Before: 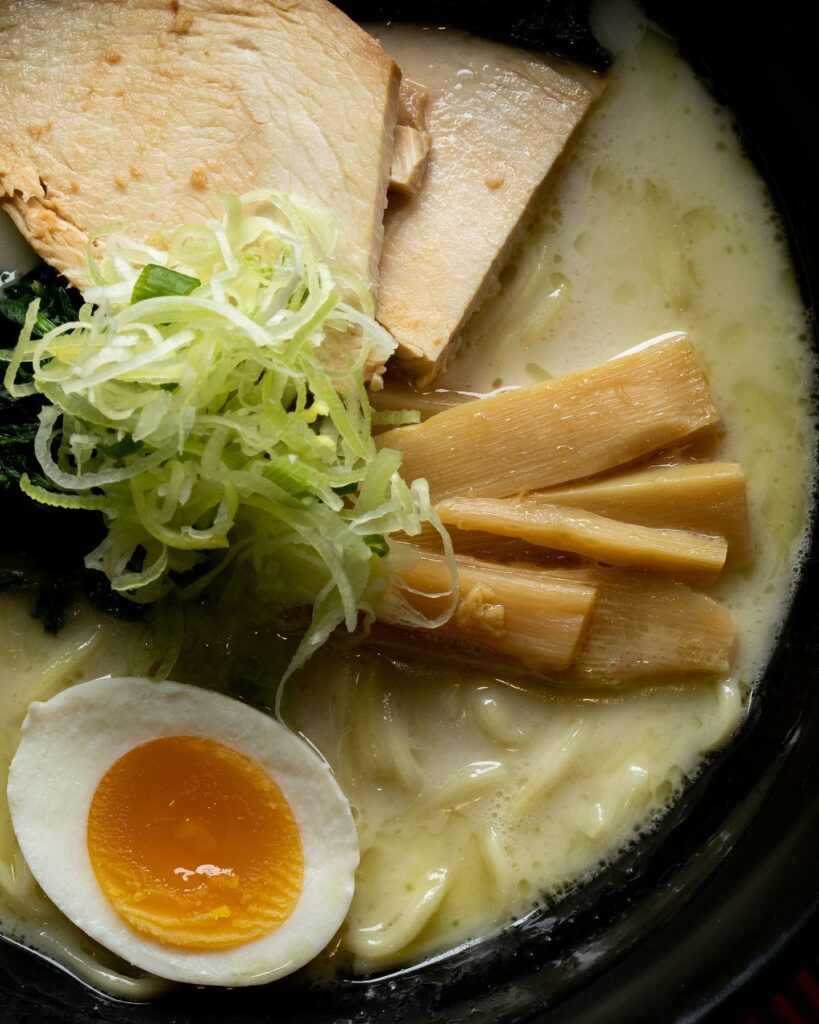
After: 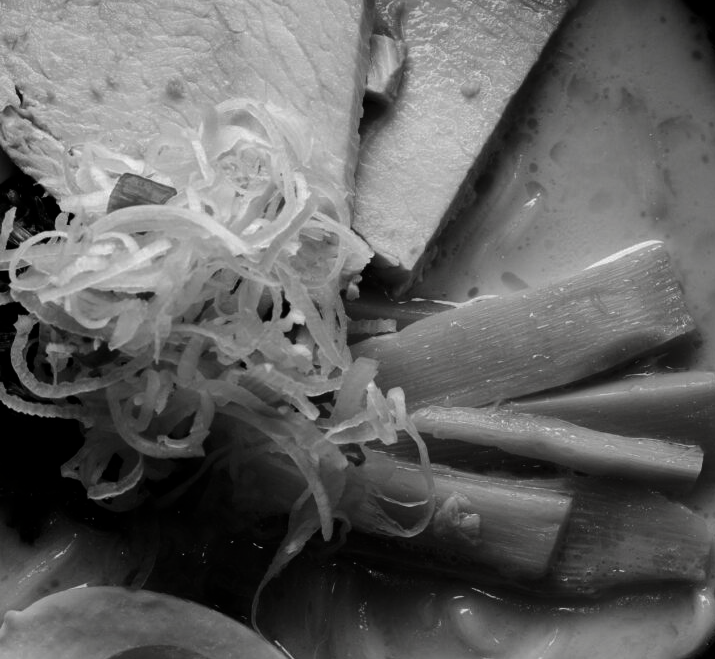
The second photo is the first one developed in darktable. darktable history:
crop: left 3.025%, top 8.899%, right 9.628%, bottom 26.738%
base curve: curves: ch0 [(0, 0) (0.158, 0.273) (0.879, 0.895) (1, 1)], preserve colors none
contrast brightness saturation: contrast -0.028, brightness -0.582, saturation -0.987
